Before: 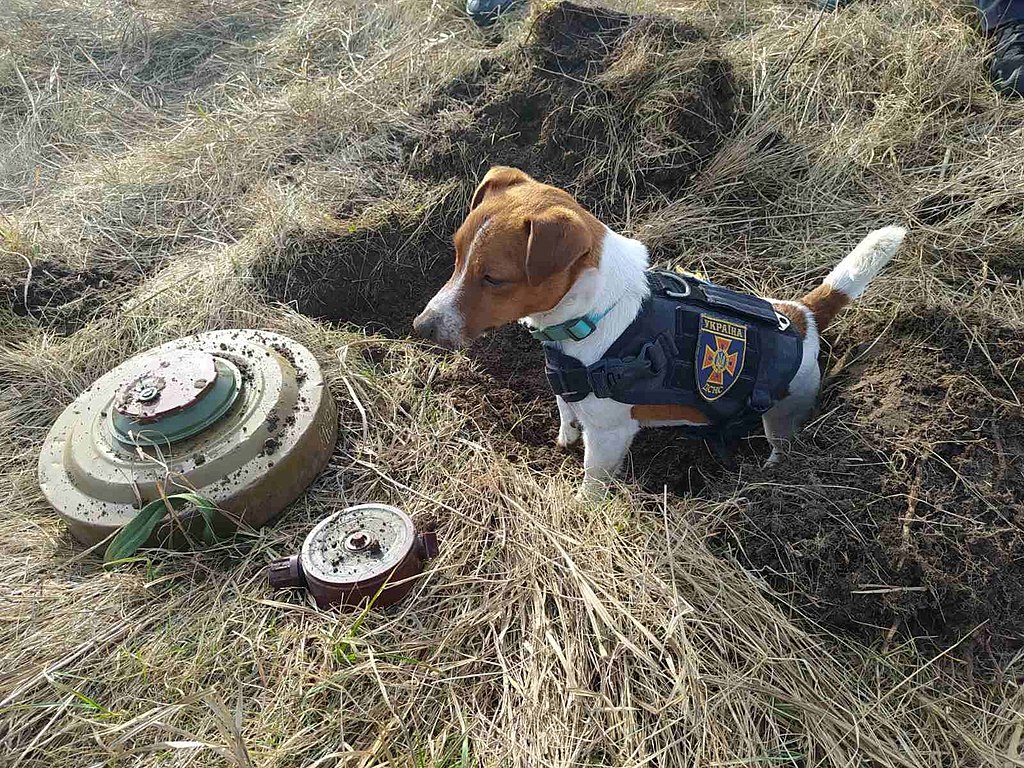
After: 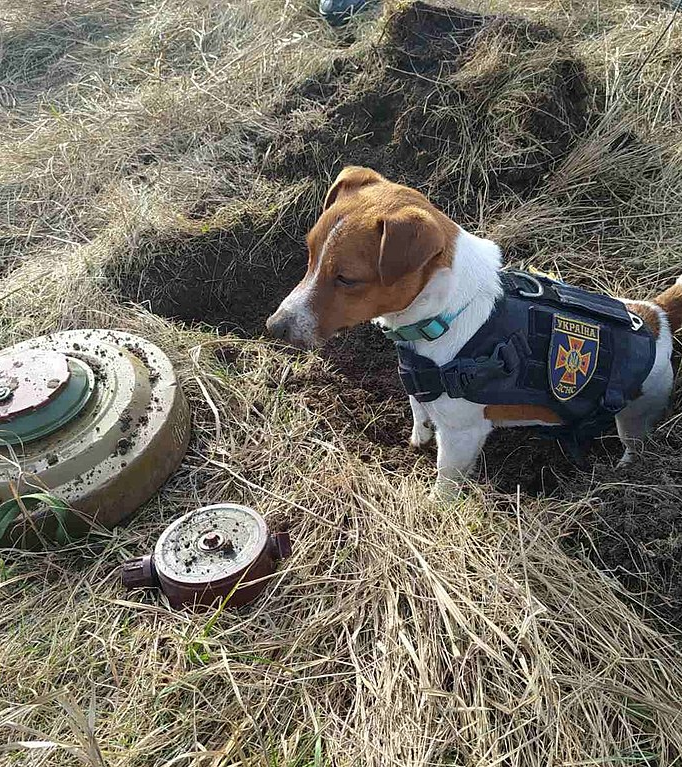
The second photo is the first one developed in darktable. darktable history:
crop and rotate: left 14.436%, right 18.898%
rotate and perspective: crop left 0, crop top 0
contrast brightness saturation: saturation -0.05
